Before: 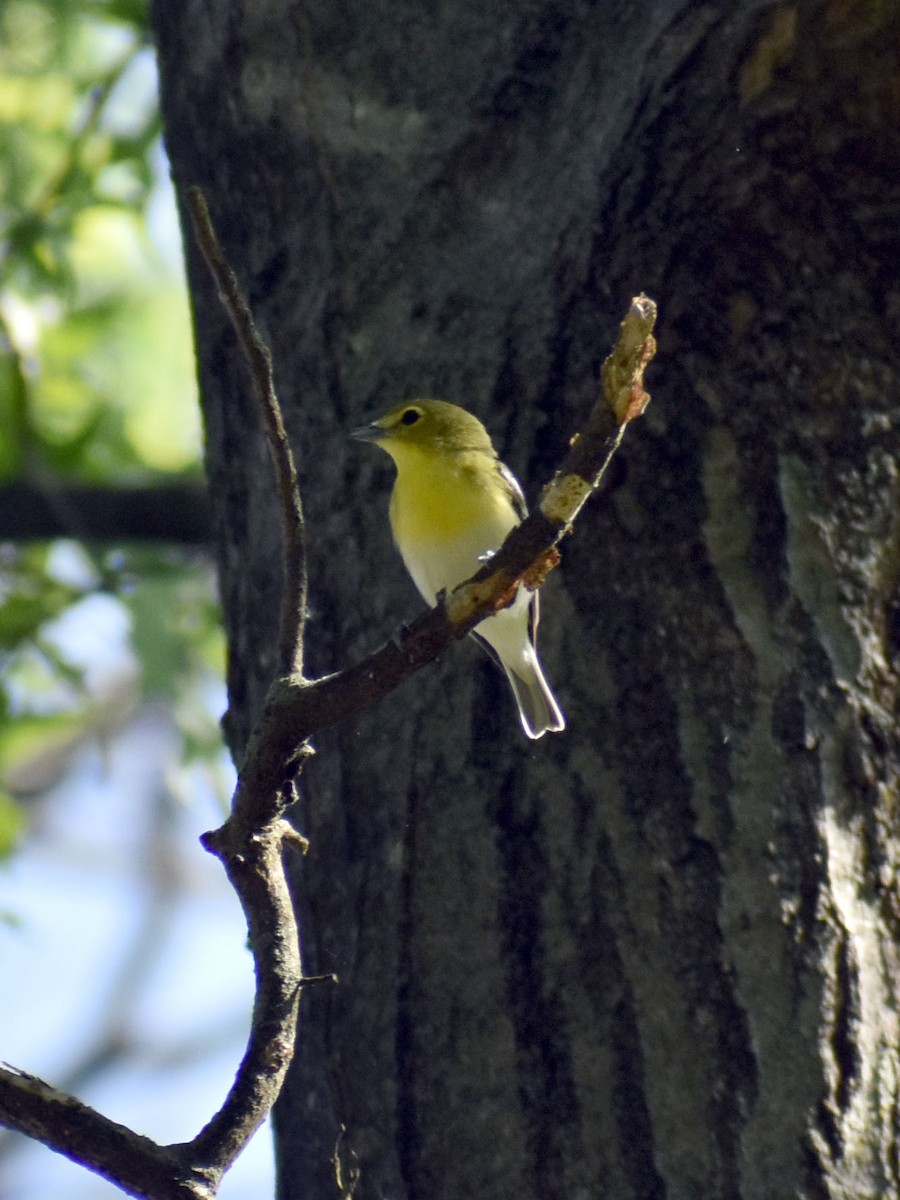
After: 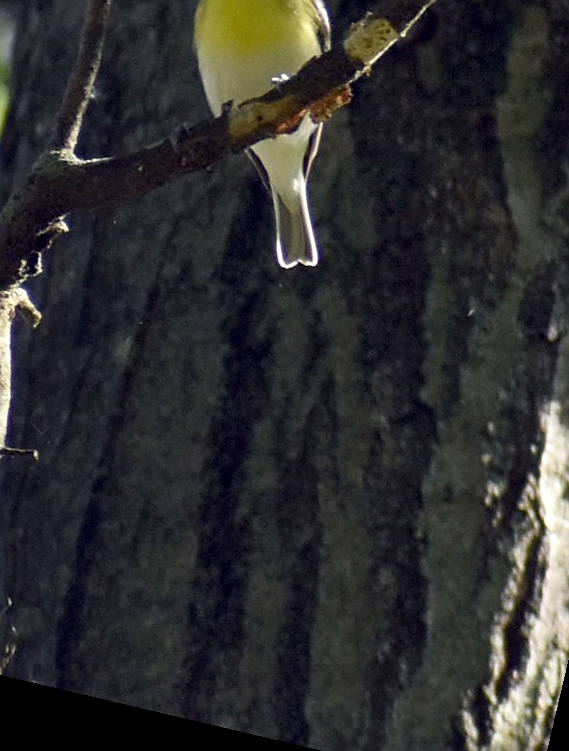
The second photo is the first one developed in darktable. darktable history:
crop: left 29.672%, top 41.786%, right 20.851%, bottom 3.487%
rotate and perspective: rotation 13.27°, automatic cropping off
sharpen: on, module defaults
